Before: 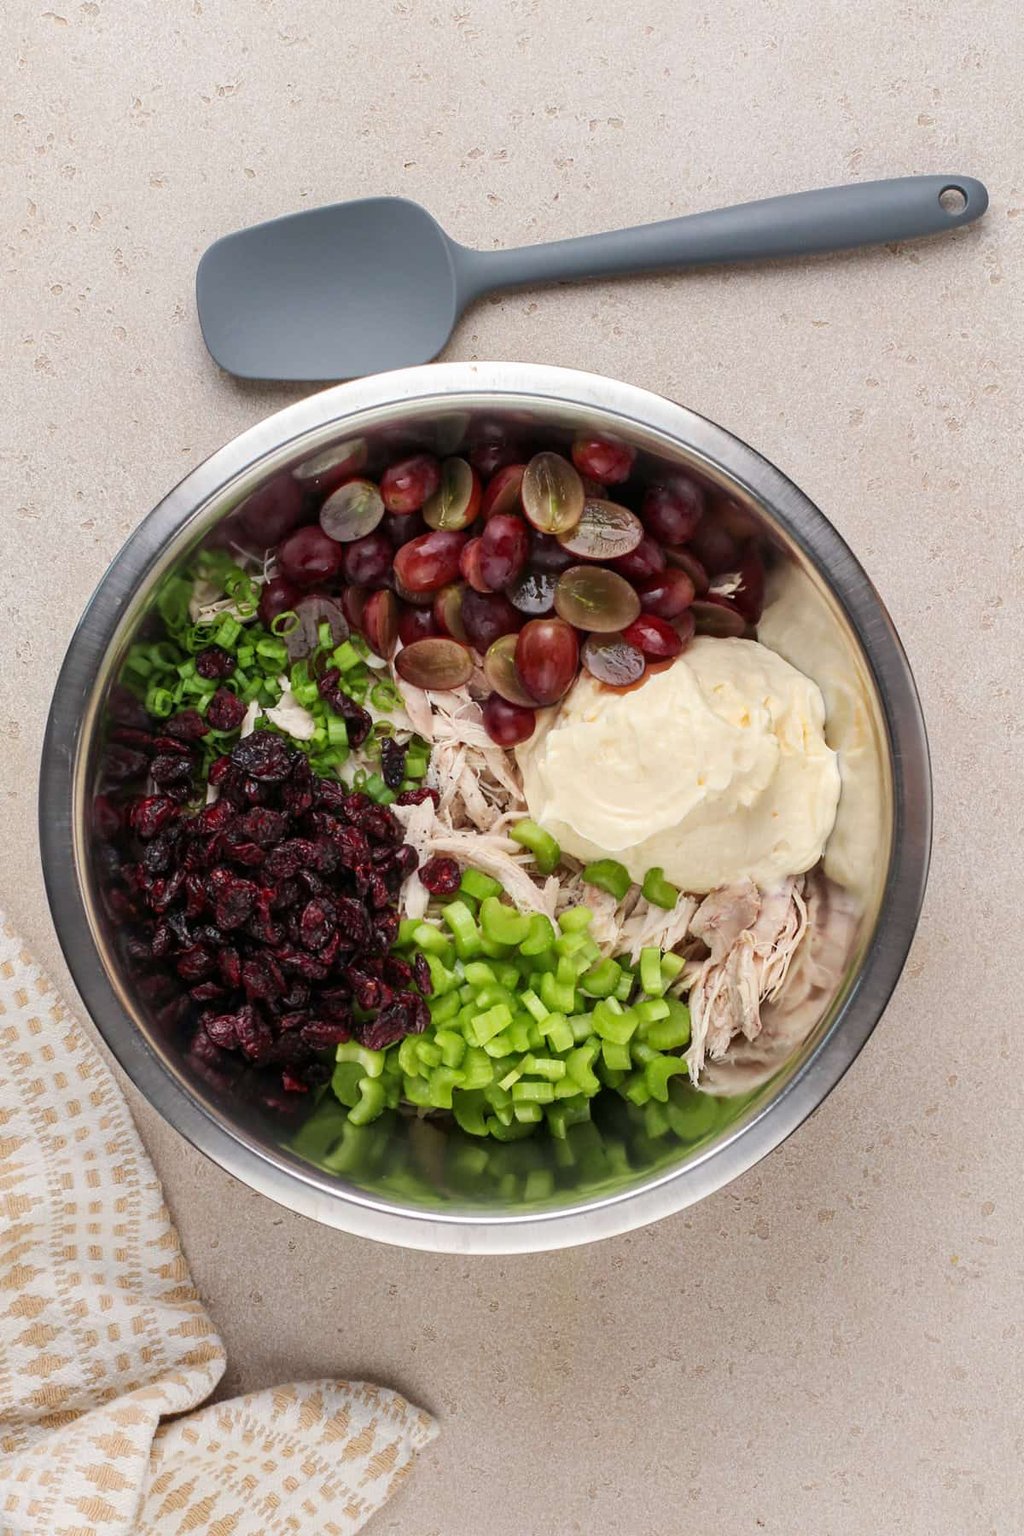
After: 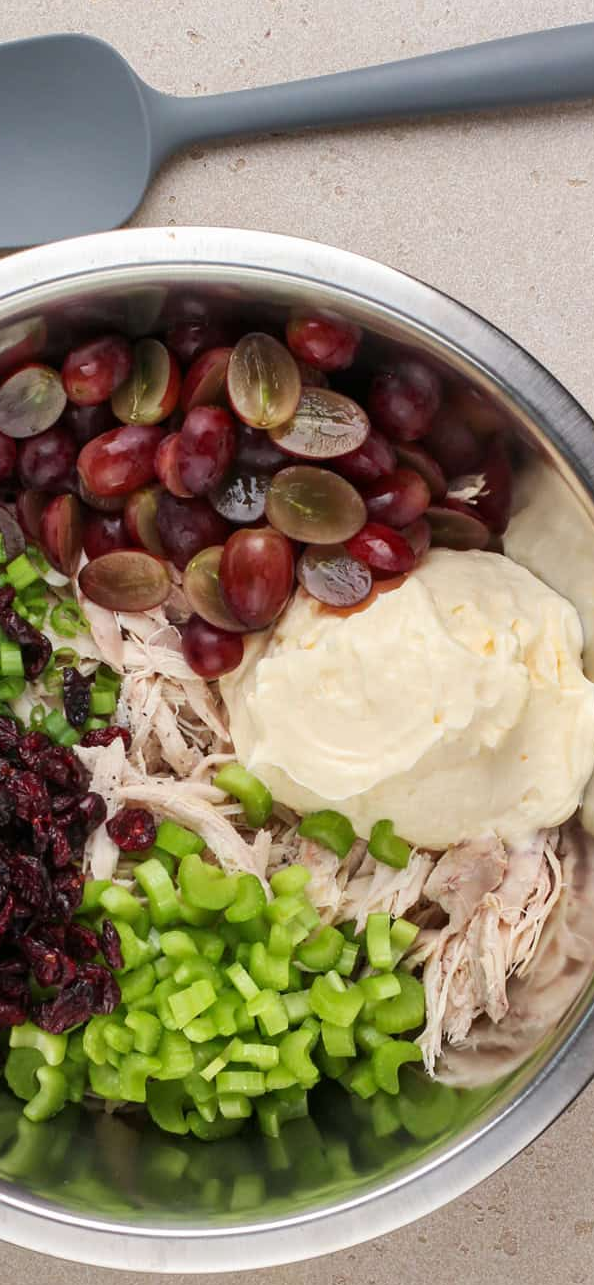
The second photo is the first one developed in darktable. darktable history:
crop: left 32.075%, top 10.976%, right 18.355%, bottom 17.596%
white balance: emerald 1
shadows and highlights: radius 334.93, shadows 63.48, highlights 6.06, compress 87.7%, highlights color adjustment 39.73%, soften with gaussian
